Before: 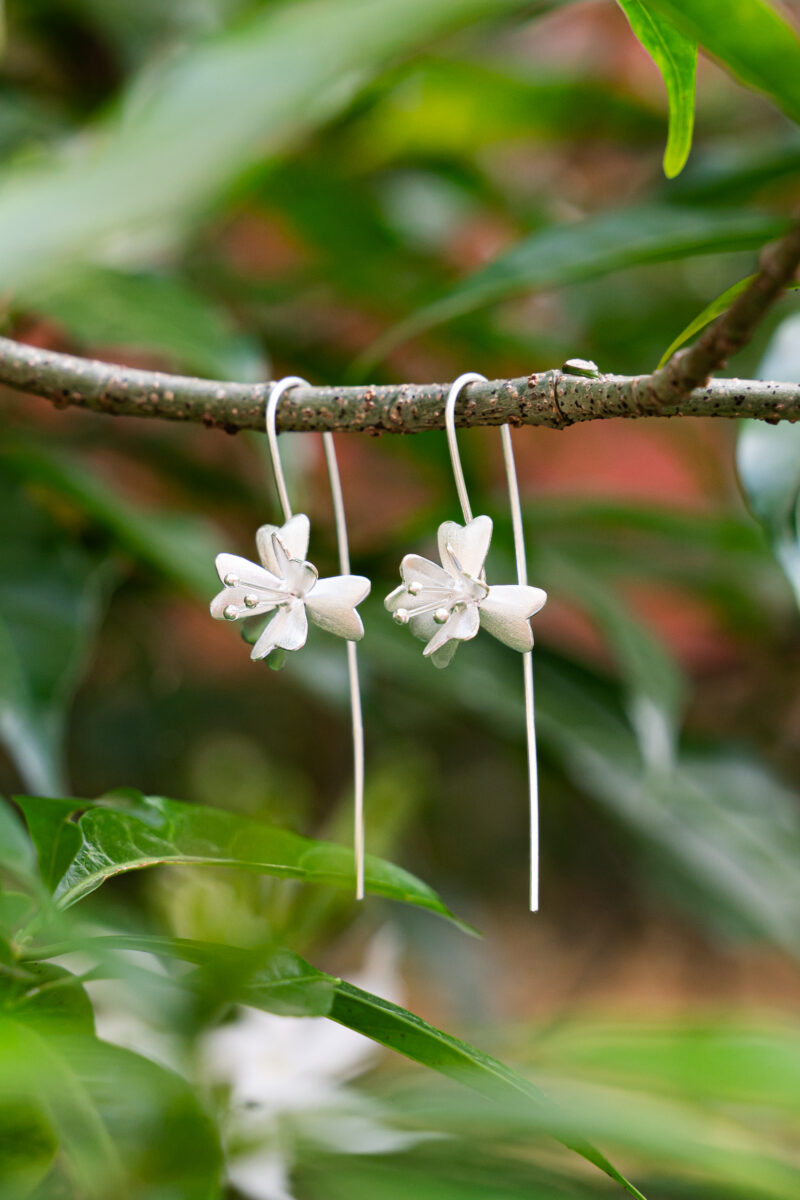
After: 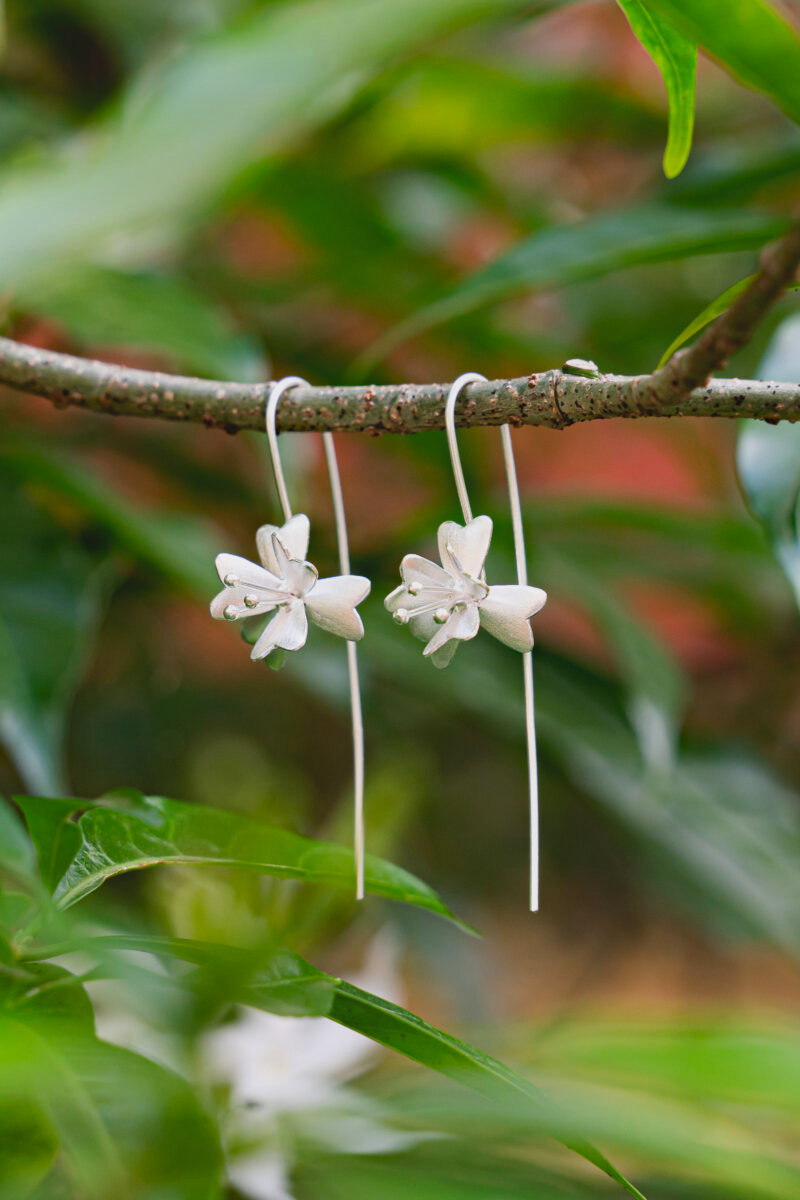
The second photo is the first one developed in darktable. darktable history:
local contrast: highlights 68%, shadows 68%, detail 82%, midtone range 0.325
tone equalizer: on, module defaults
haze removal: compatibility mode true, adaptive false
